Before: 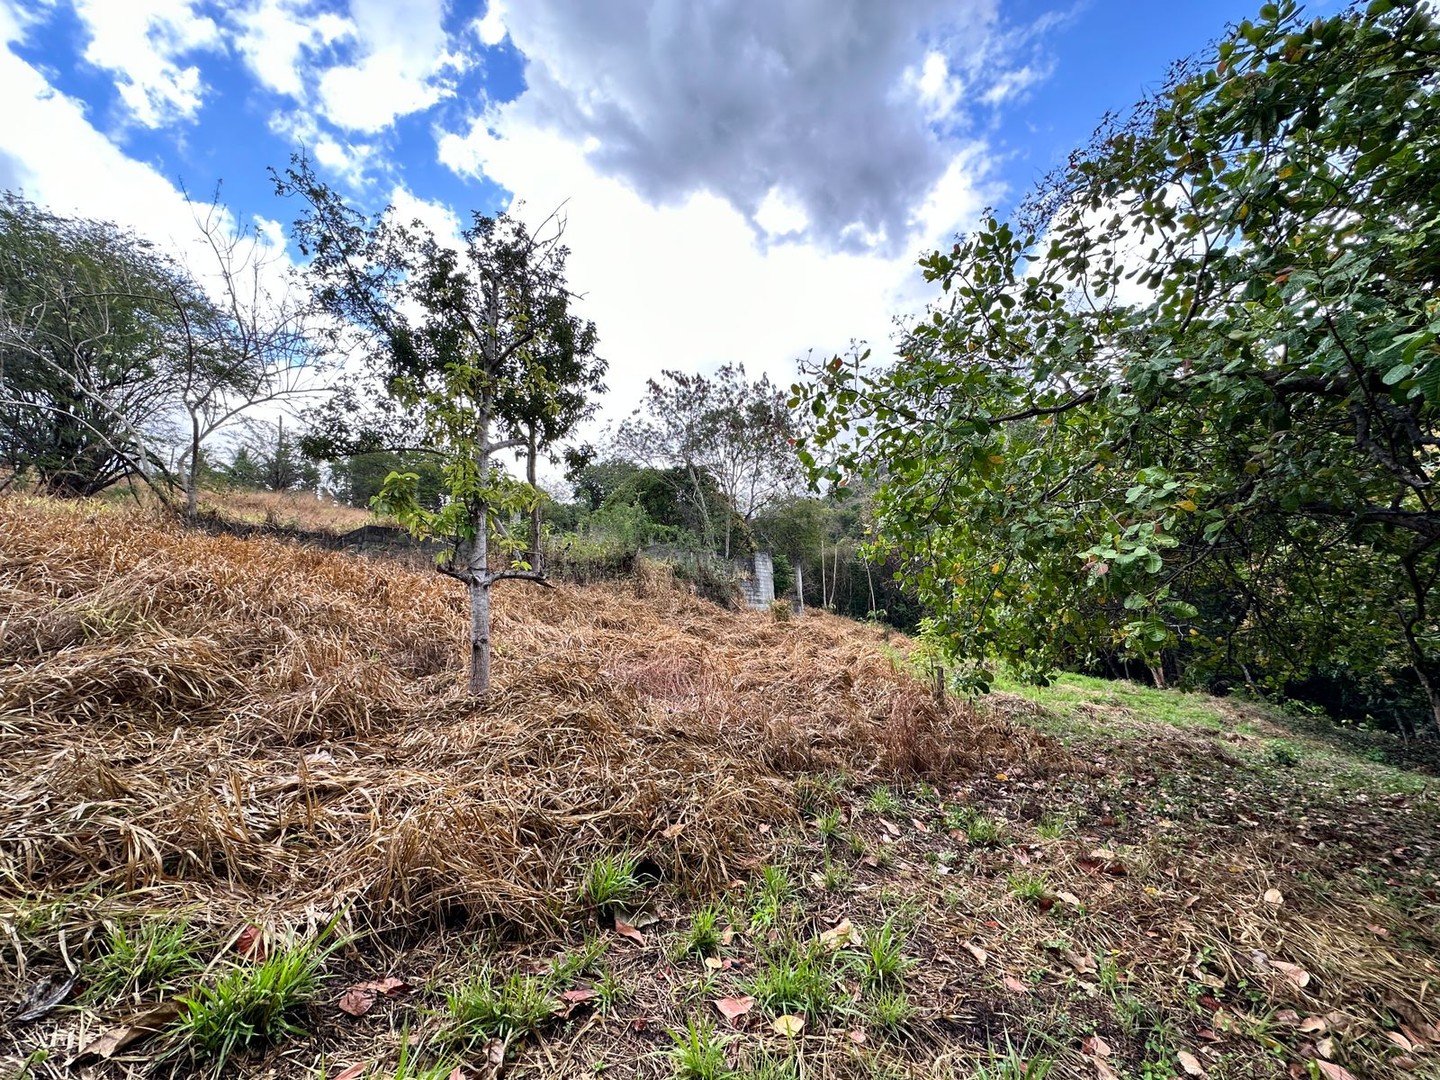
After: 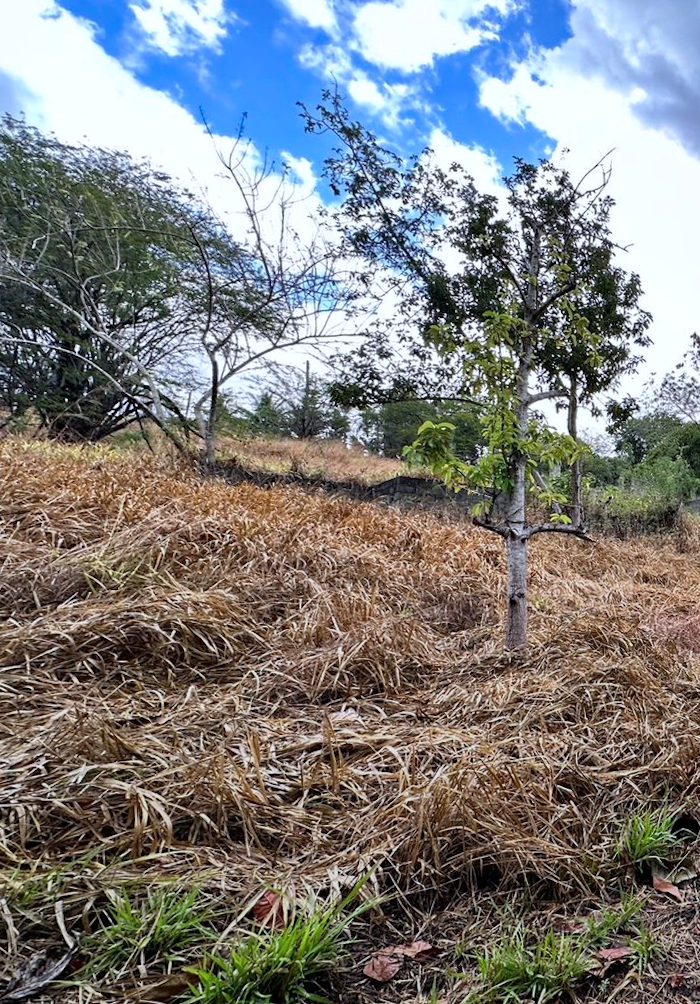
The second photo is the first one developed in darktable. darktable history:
color calibration: x 0.355, y 0.367, temperature 4700.38 K
graduated density: rotation -180°, offset 27.42
rotate and perspective: rotation 0.679°, lens shift (horizontal) 0.136, crop left 0.009, crop right 0.991, crop top 0.078, crop bottom 0.95
haze removal: strength 0.29, distance 0.25, compatibility mode true, adaptive false
crop and rotate: left 0%, top 0%, right 50.845%
